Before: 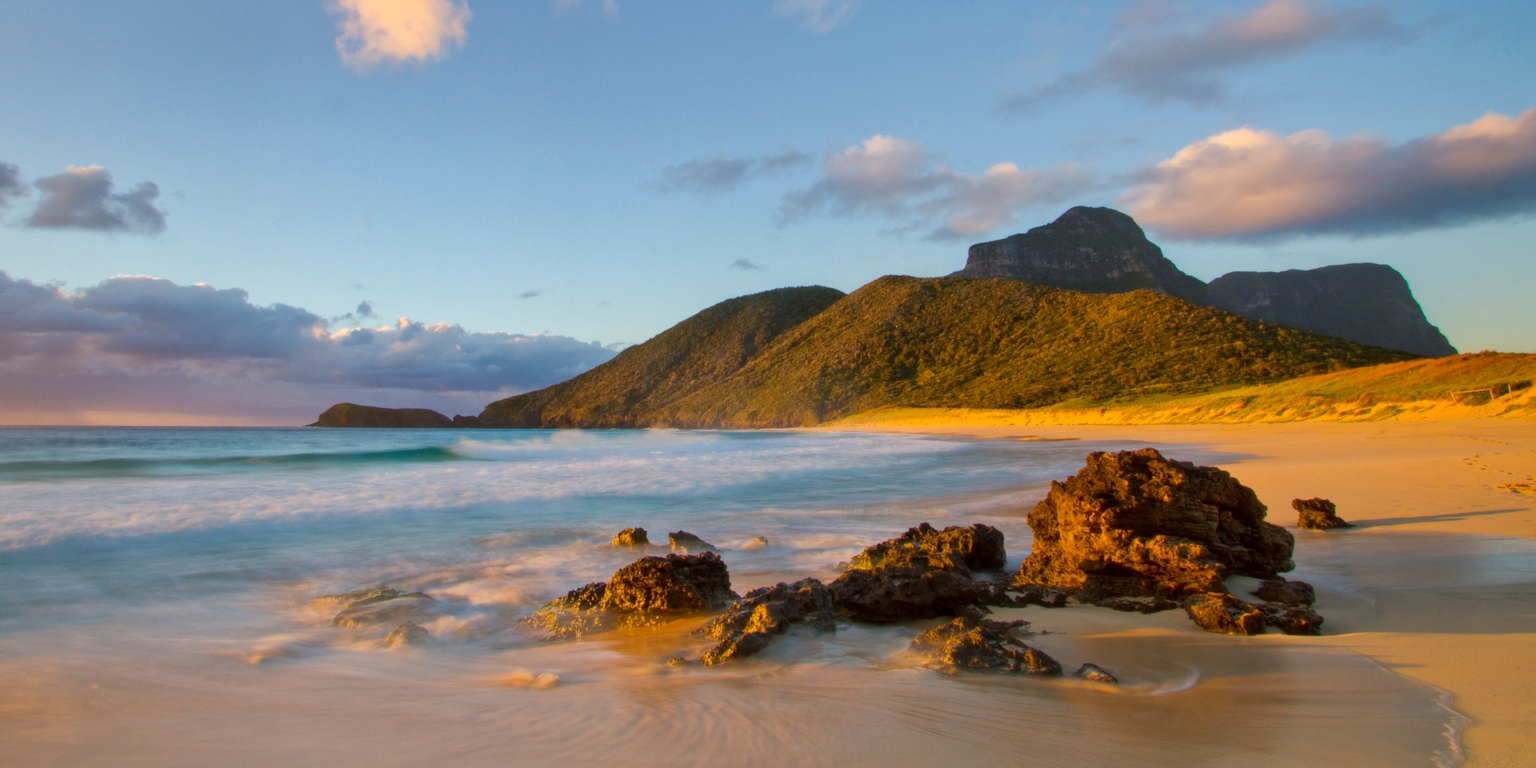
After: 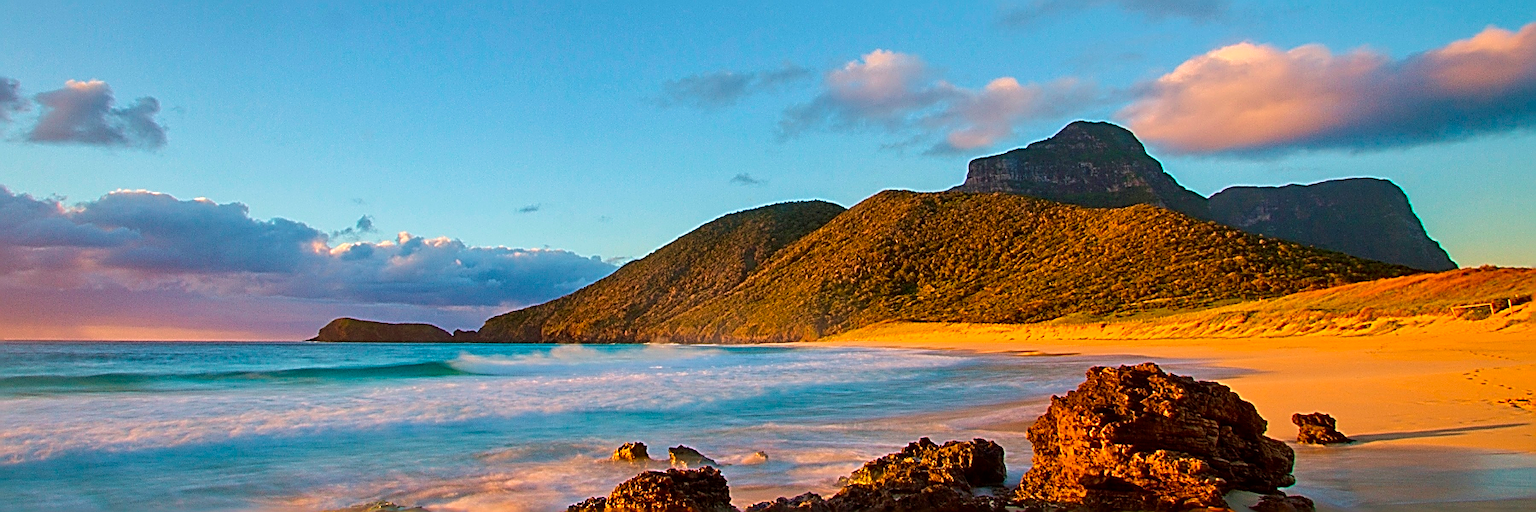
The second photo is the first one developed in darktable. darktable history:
velvia: strength 29%
sharpen: amount 2
crop: top 11.166%, bottom 22.168%
contrast brightness saturation: contrast 0.04, saturation 0.16
